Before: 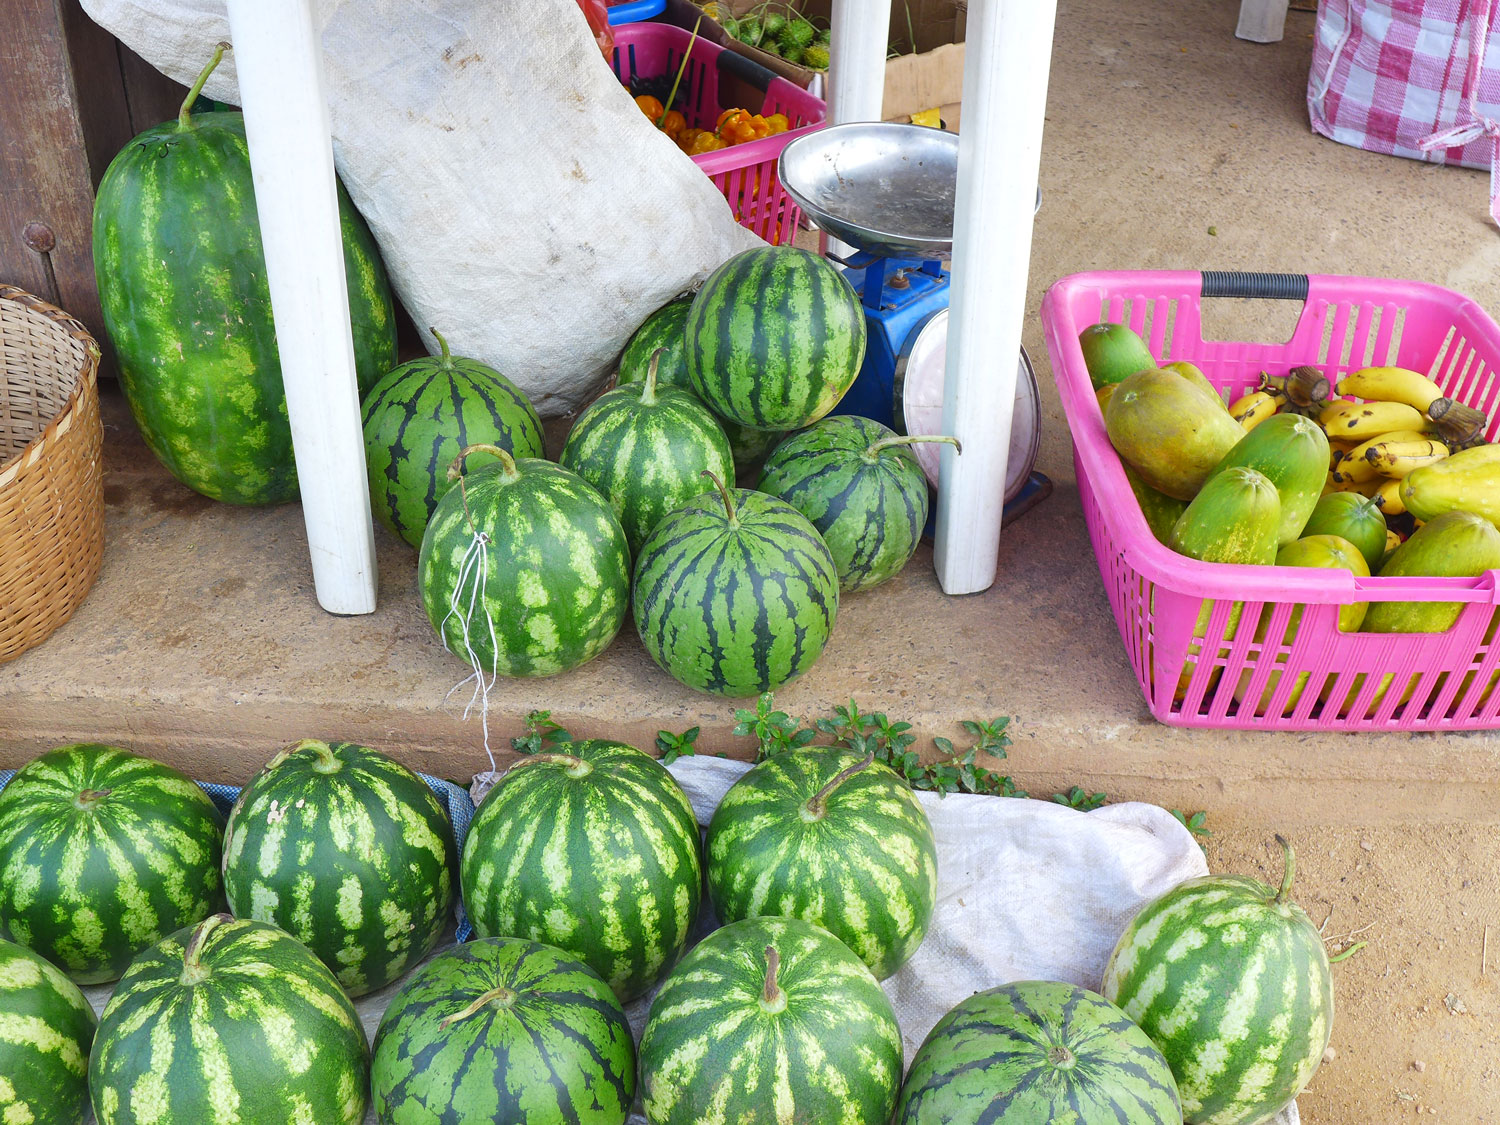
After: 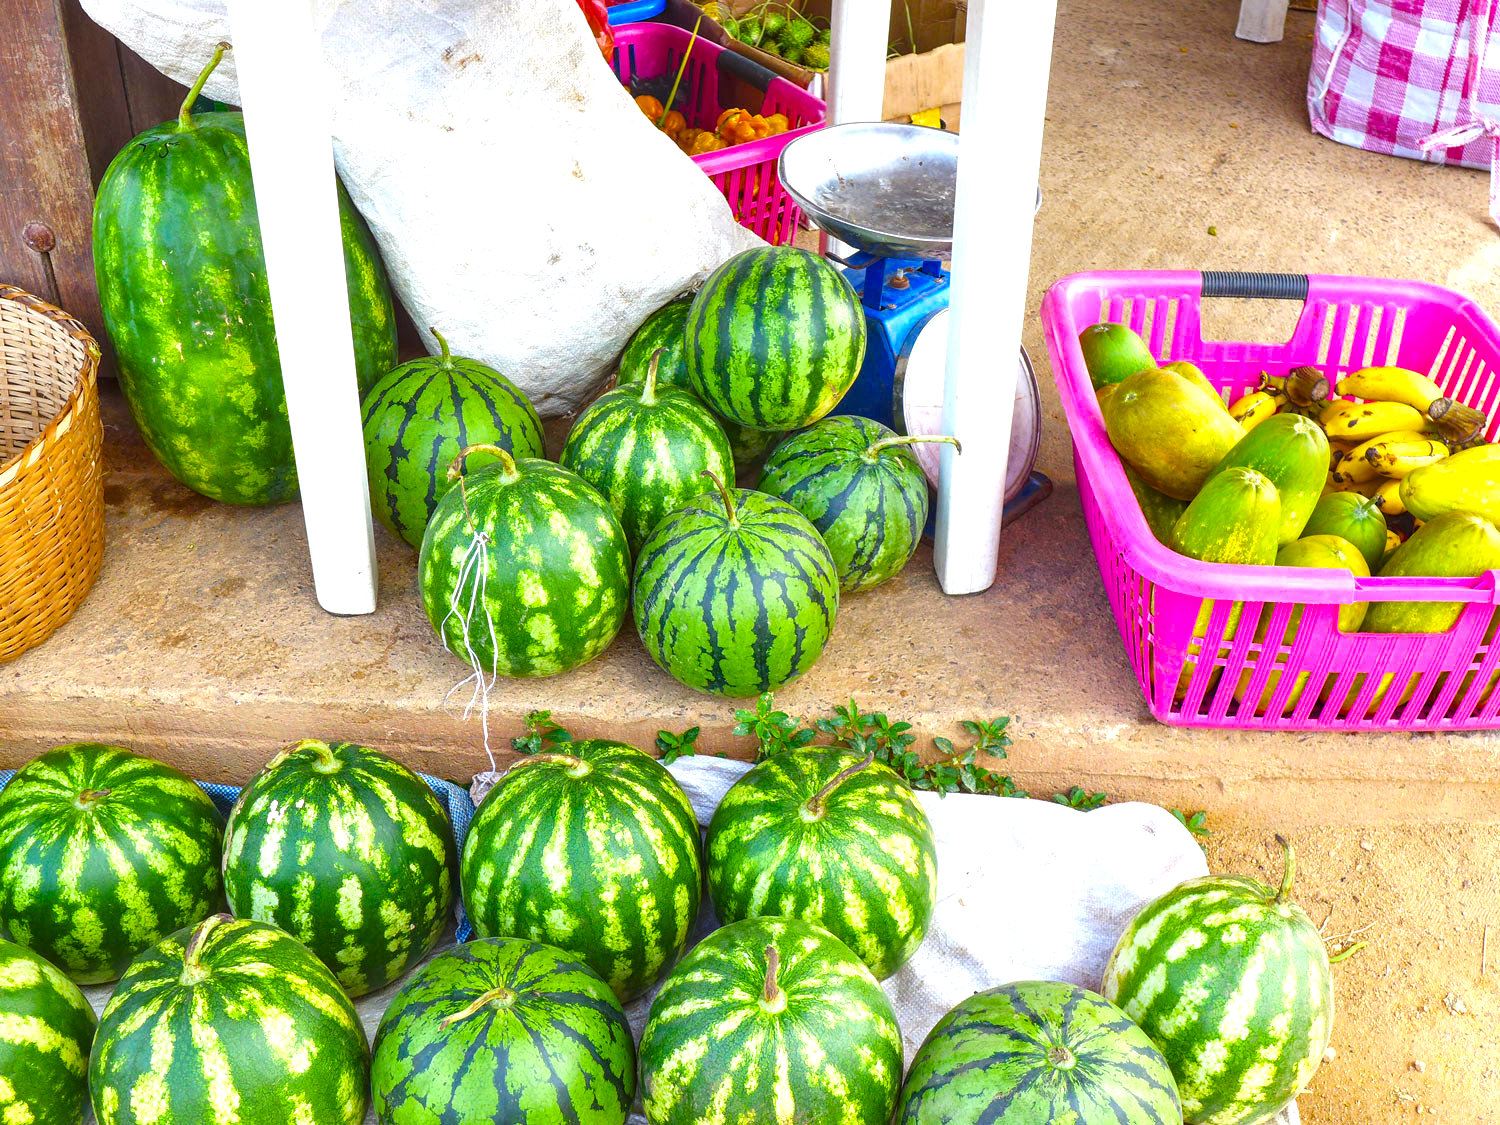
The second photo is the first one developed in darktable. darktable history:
color balance rgb: power › chroma 0.659%, power › hue 60°, perceptual saturation grading › global saturation 37.085%, perceptual saturation grading › shadows 35.982%, perceptual brilliance grading › global brilliance 17.883%
local contrast: on, module defaults
